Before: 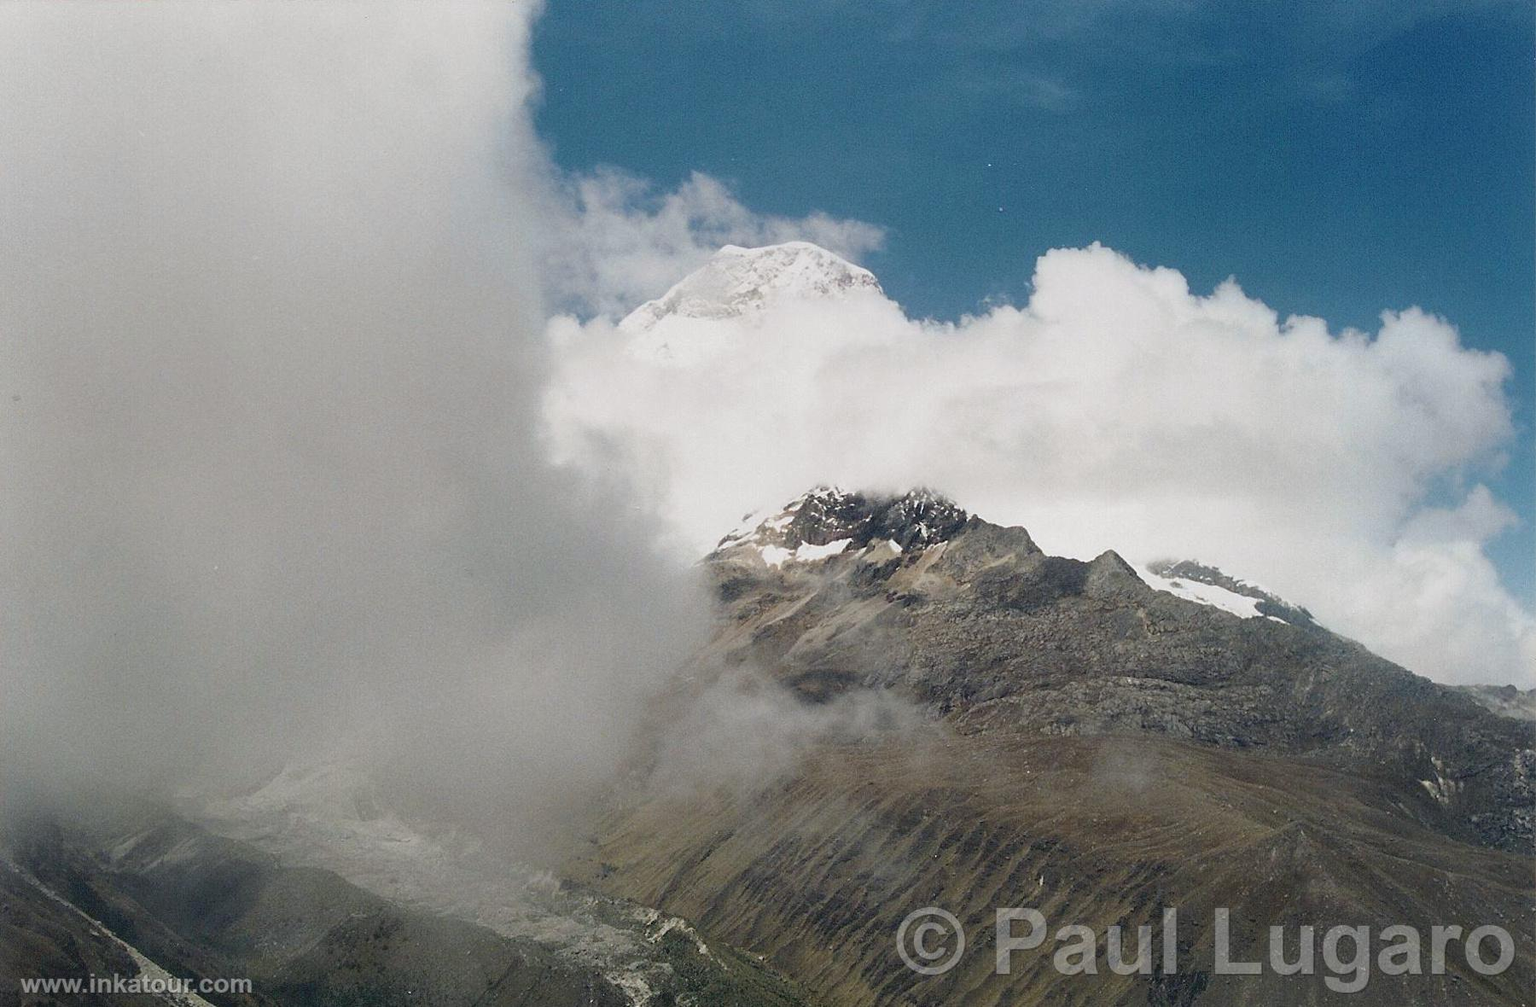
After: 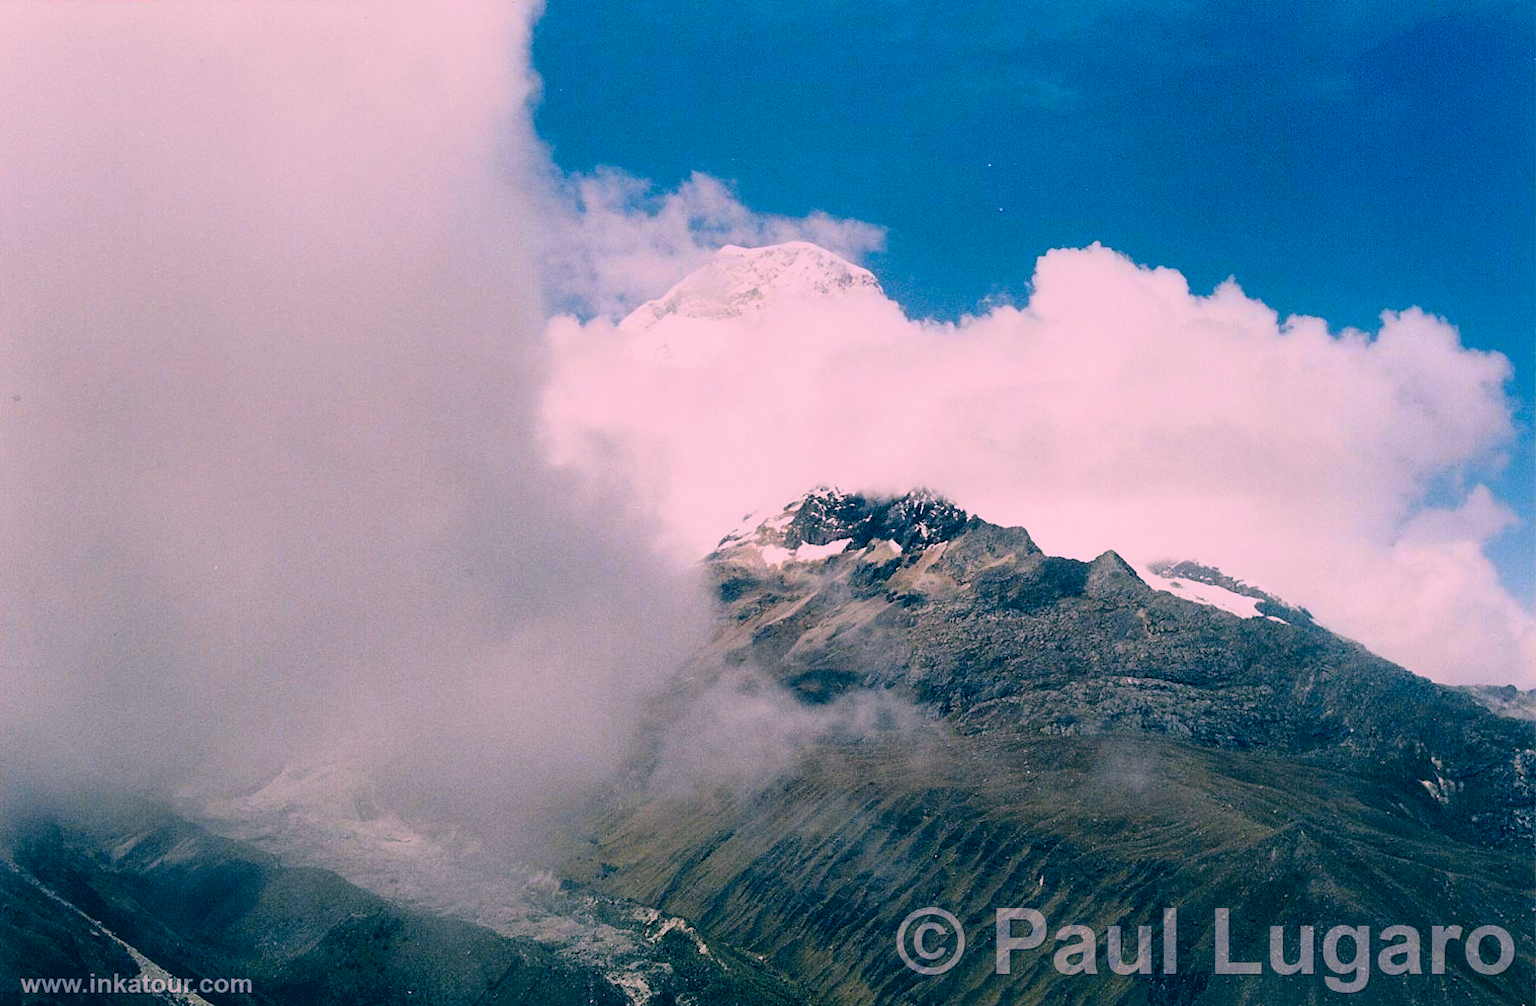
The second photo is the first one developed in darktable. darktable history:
color correction: highlights a* 17.03, highlights b* 0.205, shadows a* -15.38, shadows b* -14.56, saturation 1.5
filmic rgb: hardness 4.17, contrast 1.364, color science v6 (2022)
